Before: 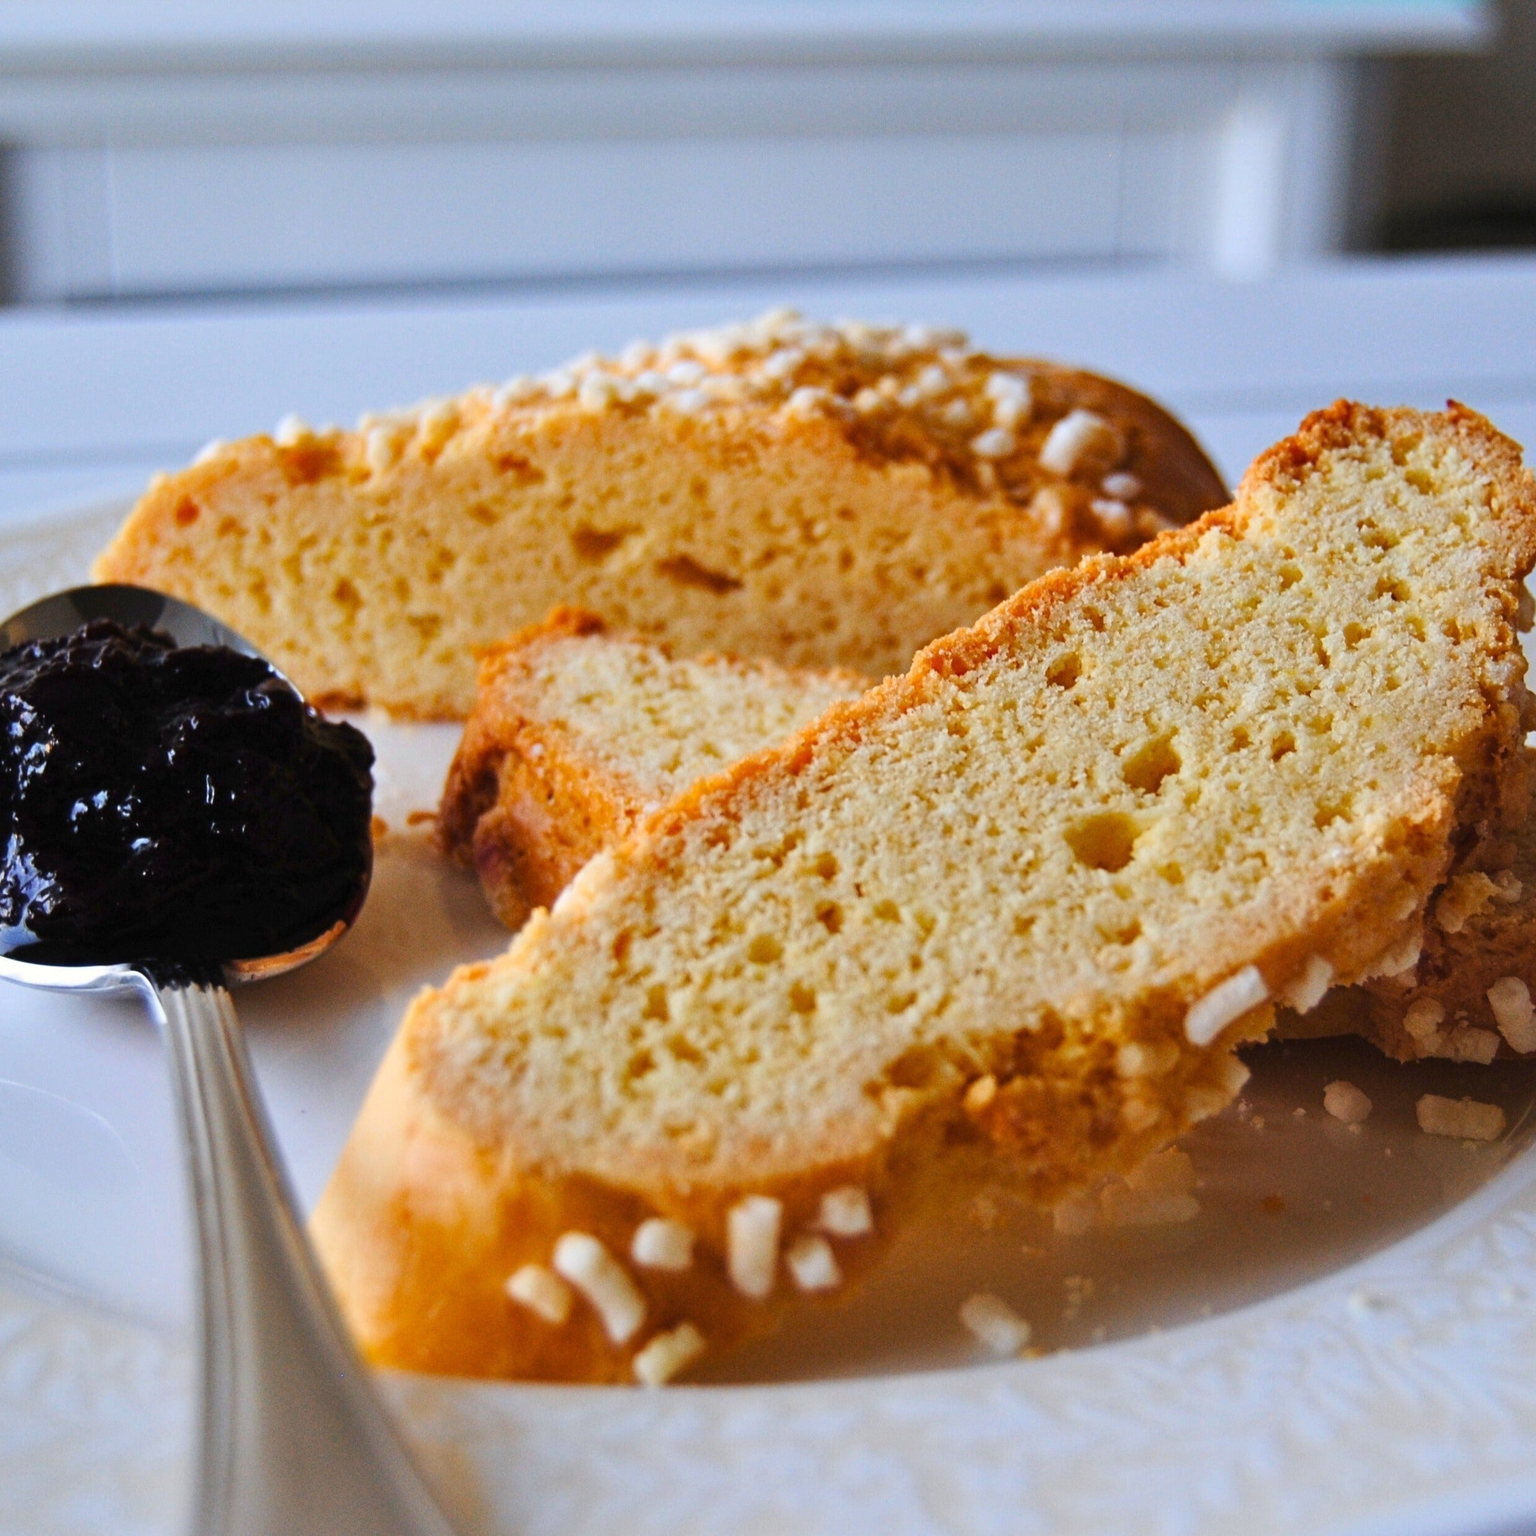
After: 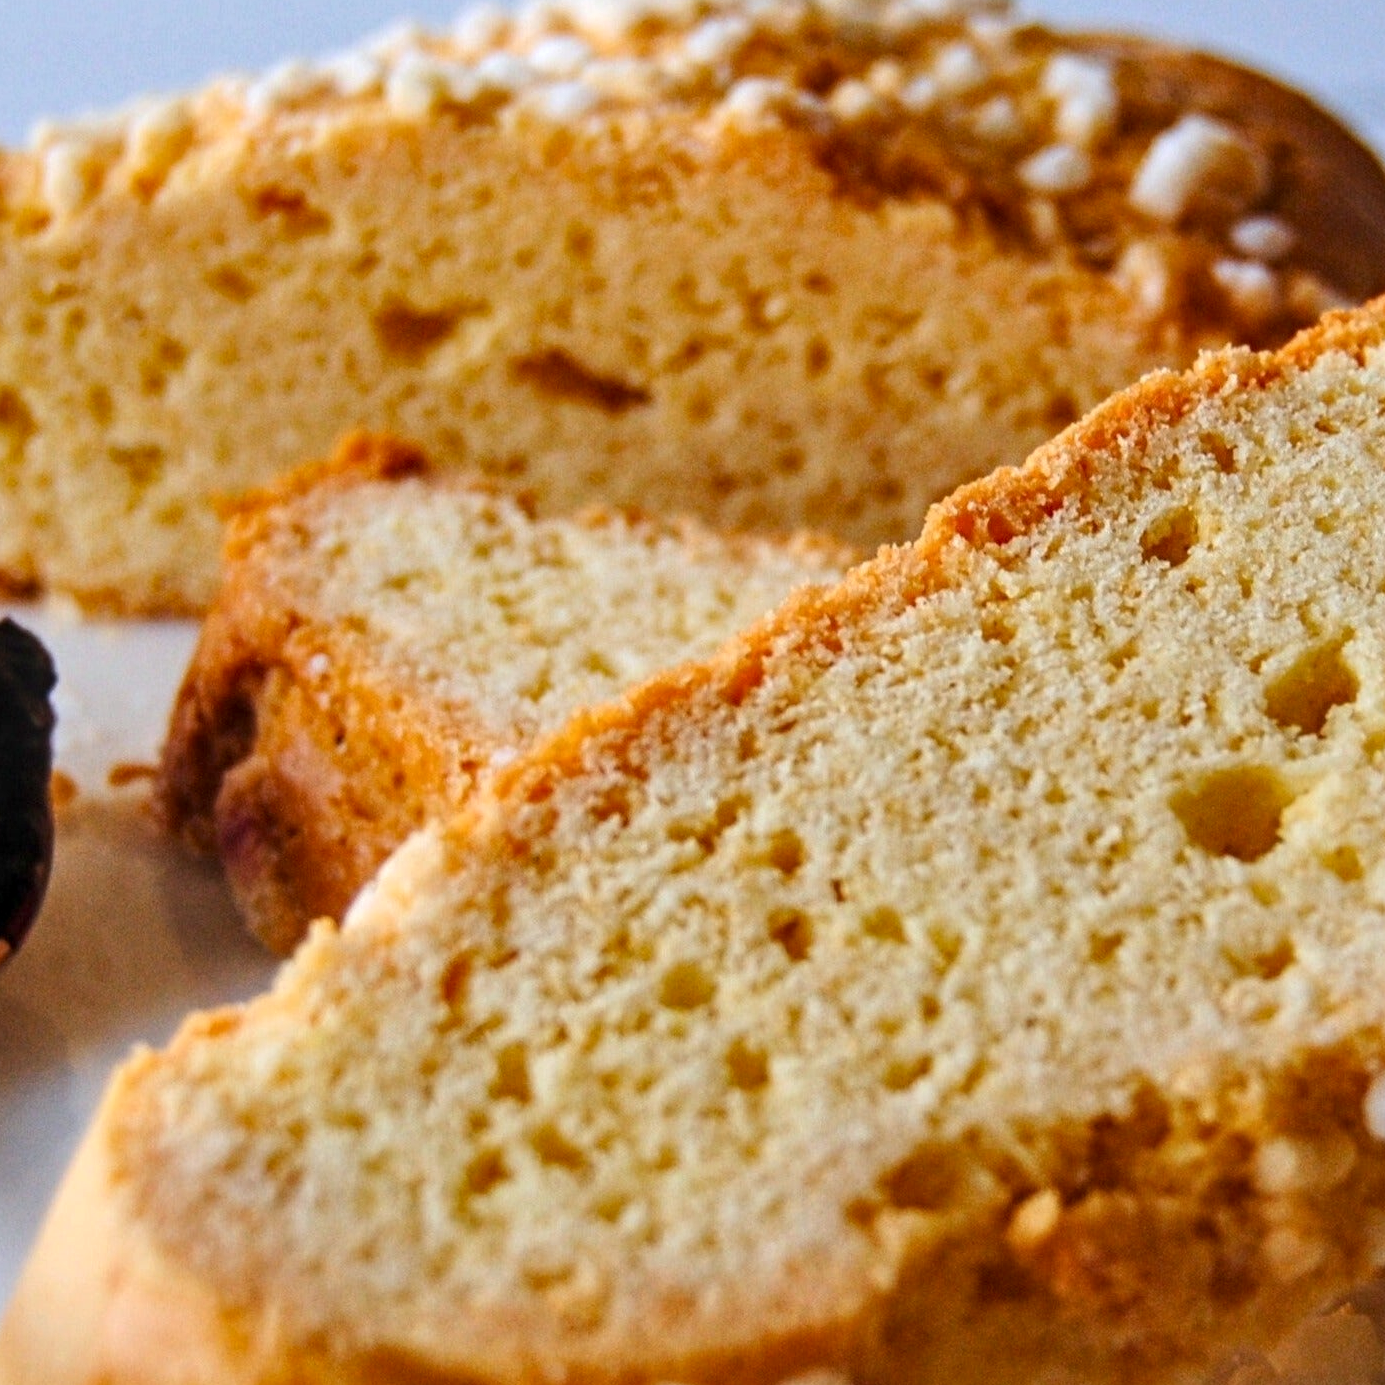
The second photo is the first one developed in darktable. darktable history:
local contrast: on, module defaults
crop and rotate: left 22.13%, top 22.054%, right 22.026%, bottom 22.102%
